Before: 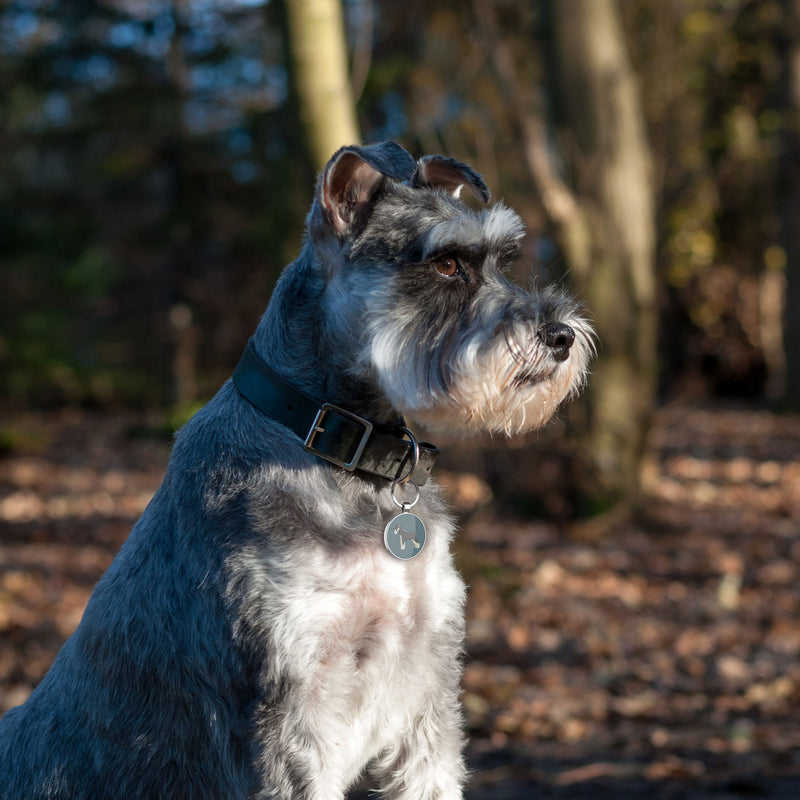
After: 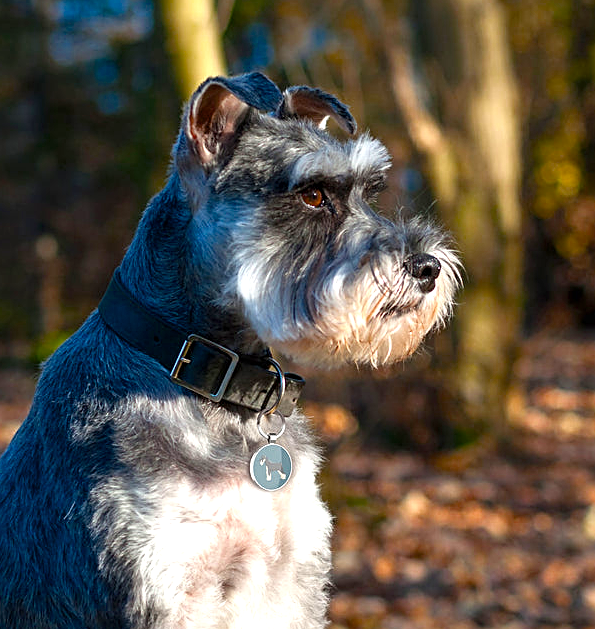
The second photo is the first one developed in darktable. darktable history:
crop: left 16.794%, top 8.74%, right 8.737%, bottom 12.601%
exposure: black level correction 0, exposure 0.692 EV, compensate exposure bias true, compensate highlight preservation false
color balance rgb: perceptual saturation grading › global saturation 30.749%, saturation formula JzAzBz (2021)
base curve: curves: ch0 [(0, 0) (0.297, 0.298) (1, 1)], preserve colors none
sharpen: on, module defaults
